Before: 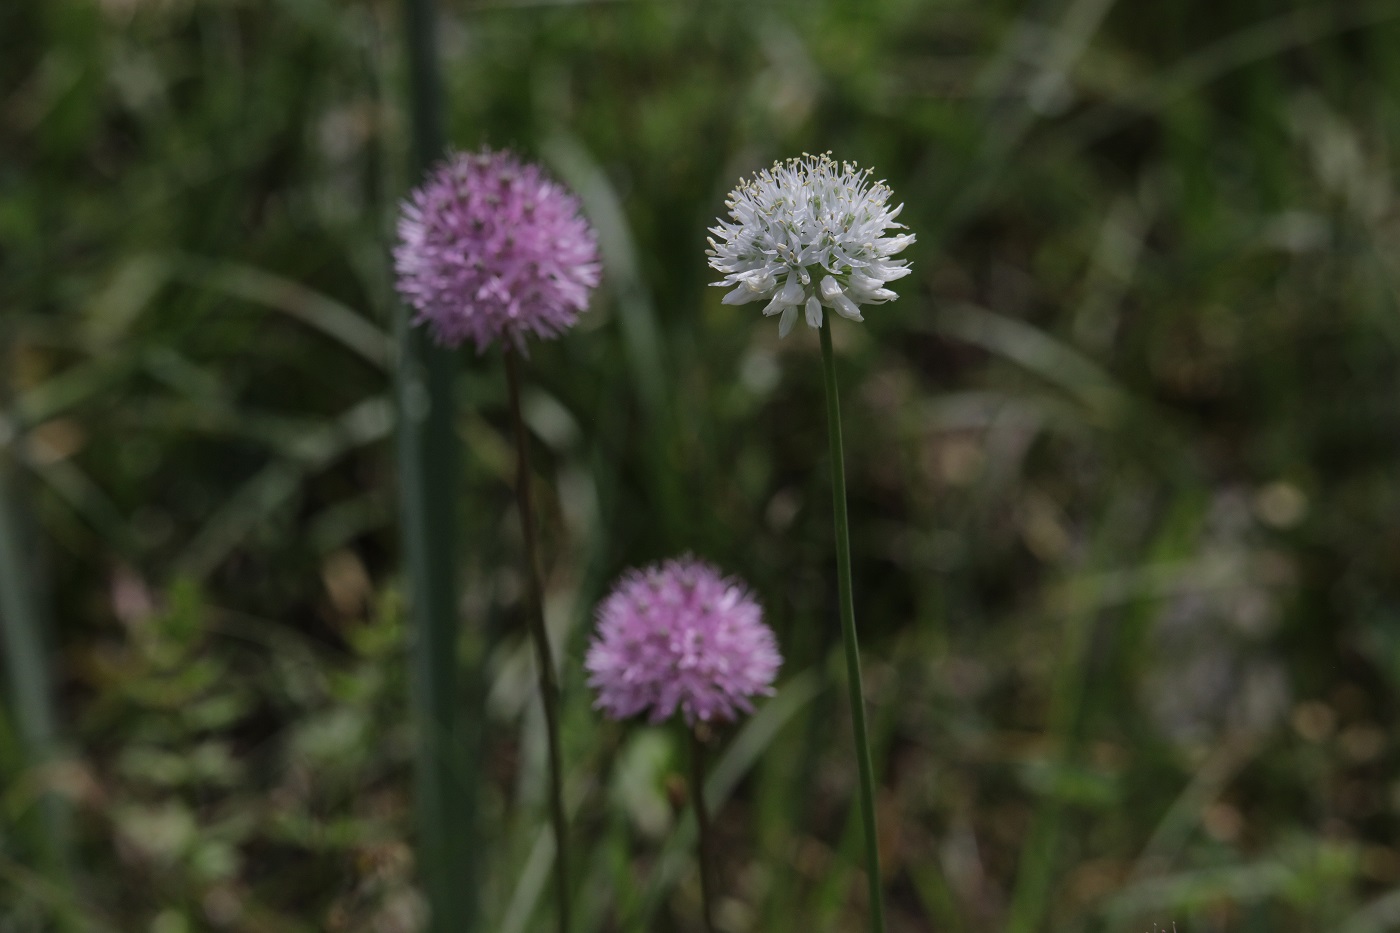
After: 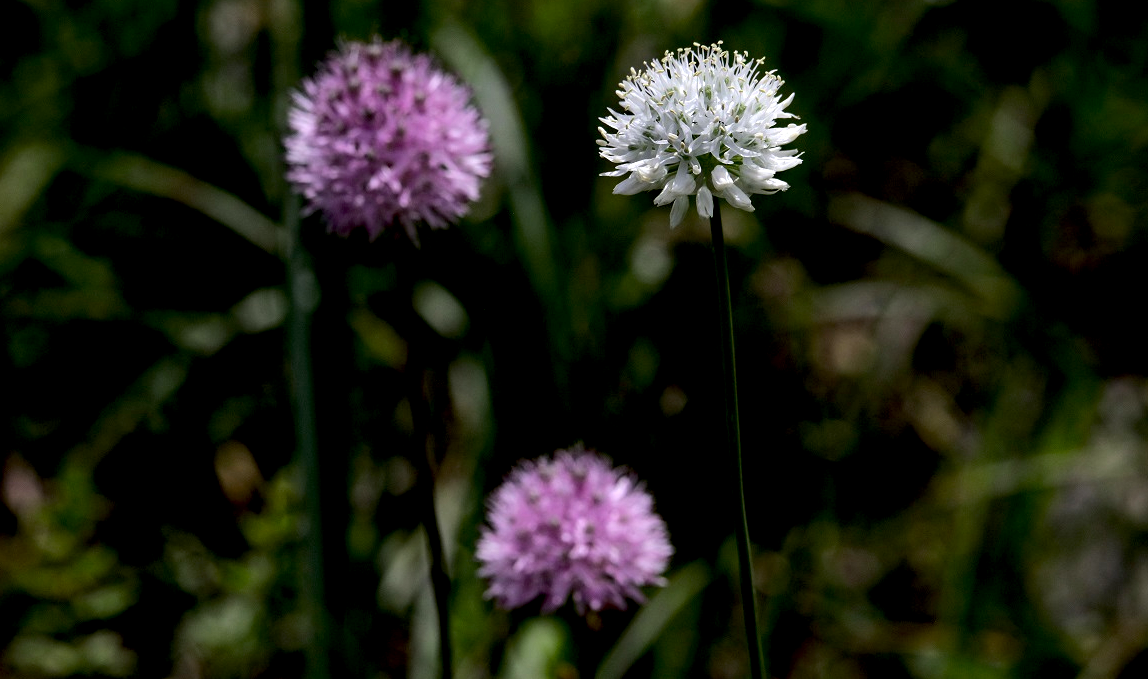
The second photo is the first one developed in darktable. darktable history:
exposure: black level correction 0.025, exposure 0.182 EV, compensate highlight preservation false
tone equalizer: -8 EV -0.75 EV, -7 EV -0.7 EV, -6 EV -0.6 EV, -5 EV -0.4 EV, -3 EV 0.4 EV, -2 EV 0.6 EV, -1 EV 0.7 EV, +0 EV 0.75 EV, edges refinement/feathering 500, mask exposure compensation -1.57 EV, preserve details no
crop: left 7.856%, top 11.836%, right 10.12%, bottom 15.387%
